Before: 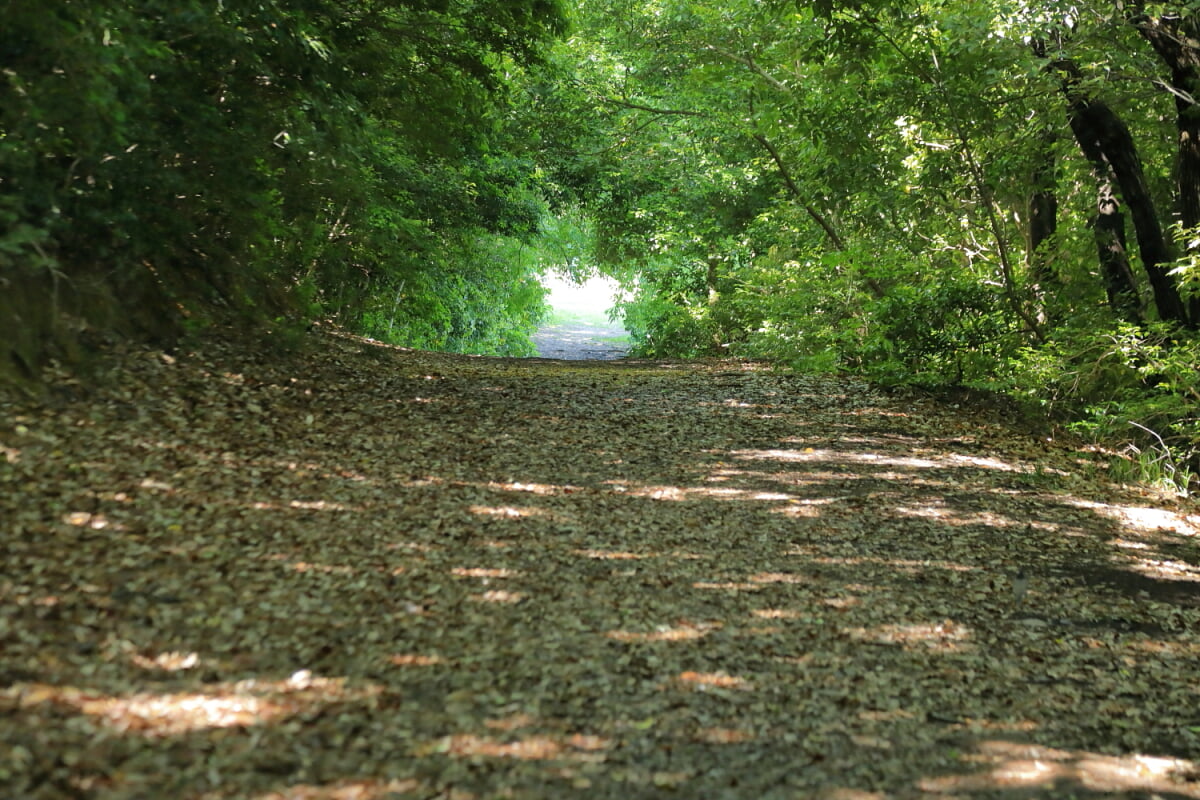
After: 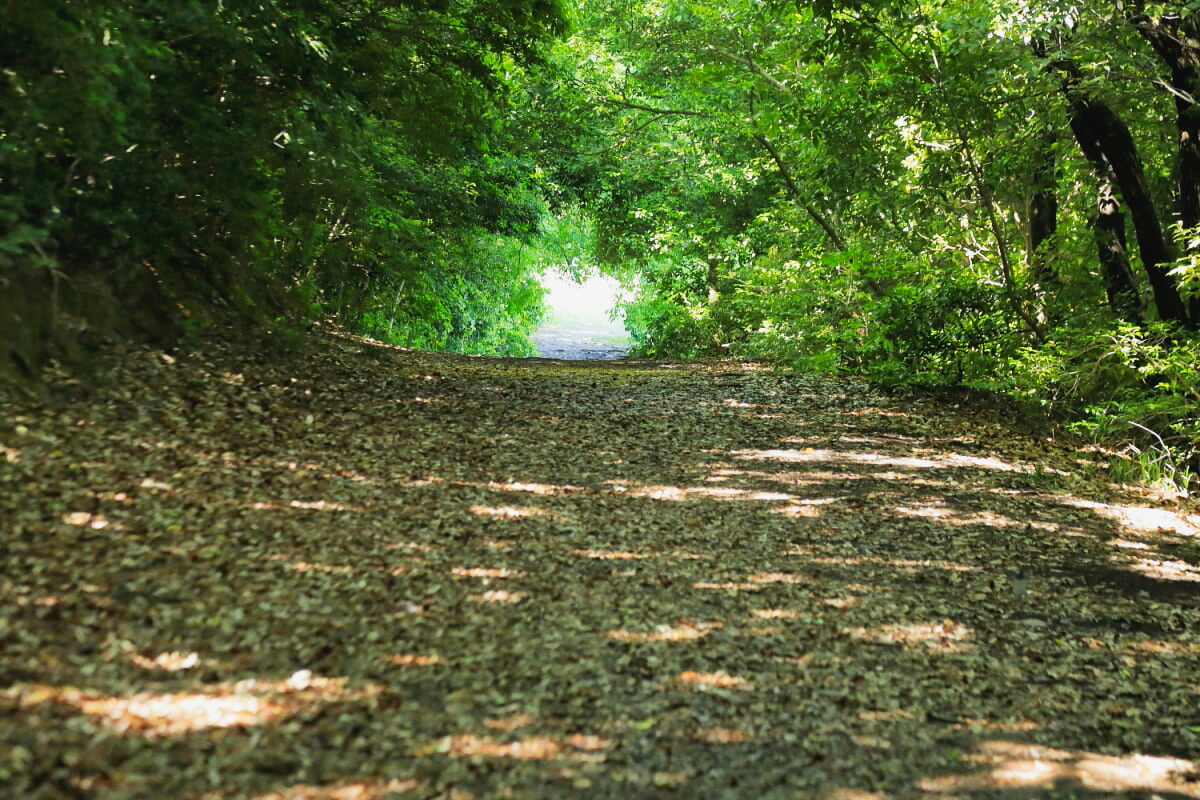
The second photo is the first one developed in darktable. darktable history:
tone equalizer: smoothing diameter 2.03%, edges refinement/feathering 15.34, mask exposure compensation -1.57 EV, filter diffusion 5
exposure: black level correction 0.002, compensate highlight preservation false
tone curve: curves: ch0 [(0, 0.03) (0.037, 0.045) (0.123, 0.123) (0.19, 0.186) (0.277, 0.279) (0.474, 0.517) (0.584, 0.664) (0.678, 0.777) (0.875, 0.92) (1, 0.965)]; ch1 [(0, 0) (0.243, 0.245) (0.402, 0.41) (0.493, 0.487) (0.508, 0.503) (0.531, 0.532) (0.551, 0.556) (0.637, 0.671) (0.694, 0.732) (1, 1)]; ch2 [(0, 0) (0.249, 0.216) (0.356, 0.329) (0.424, 0.442) (0.476, 0.477) (0.498, 0.503) (0.517, 0.524) (0.532, 0.547) (0.562, 0.576) (0.614, 0.644) (0.706, 0.748) (0.808, 0.809) (0.991, 0.968)], preserve colors none
